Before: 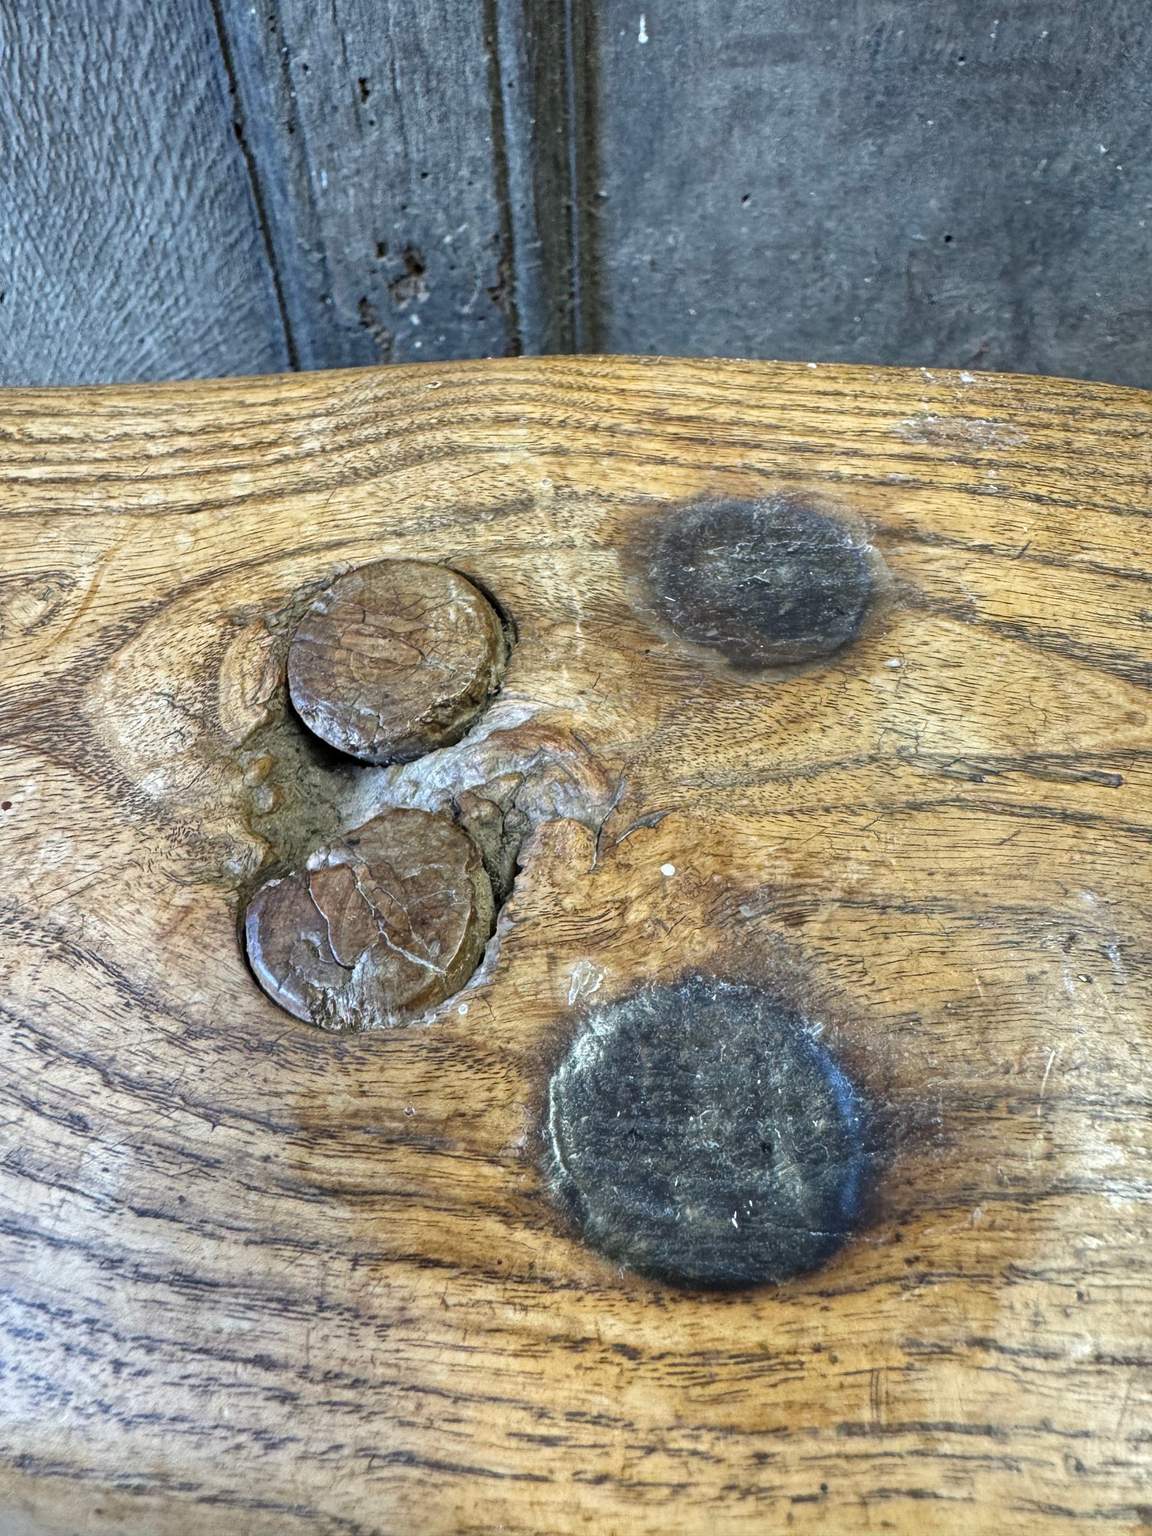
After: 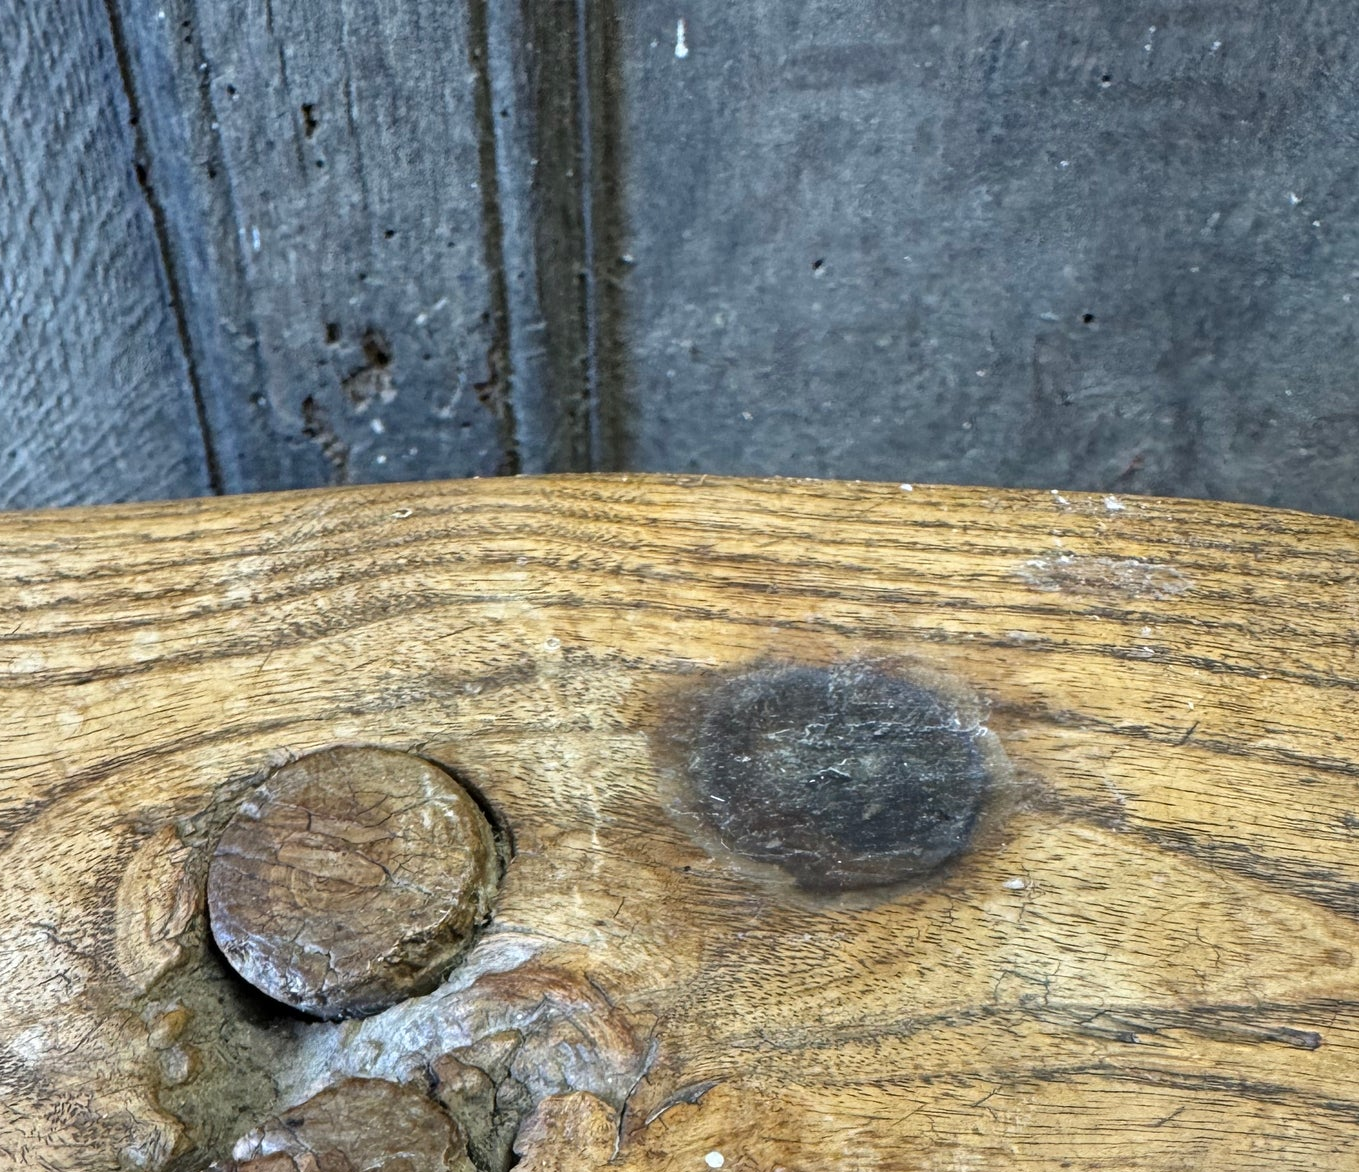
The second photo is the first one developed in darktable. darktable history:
crop and rotate: left 11.49%, bottom 42.733%
